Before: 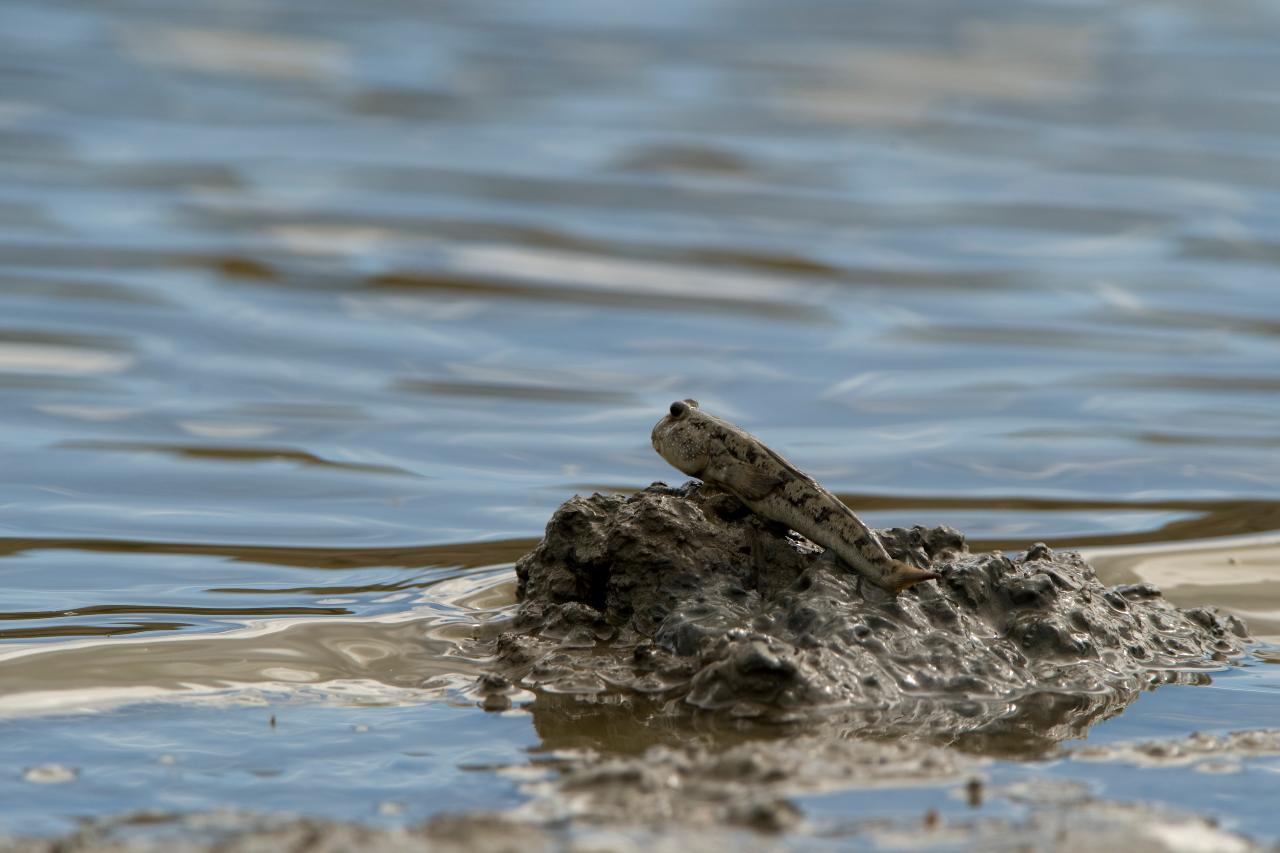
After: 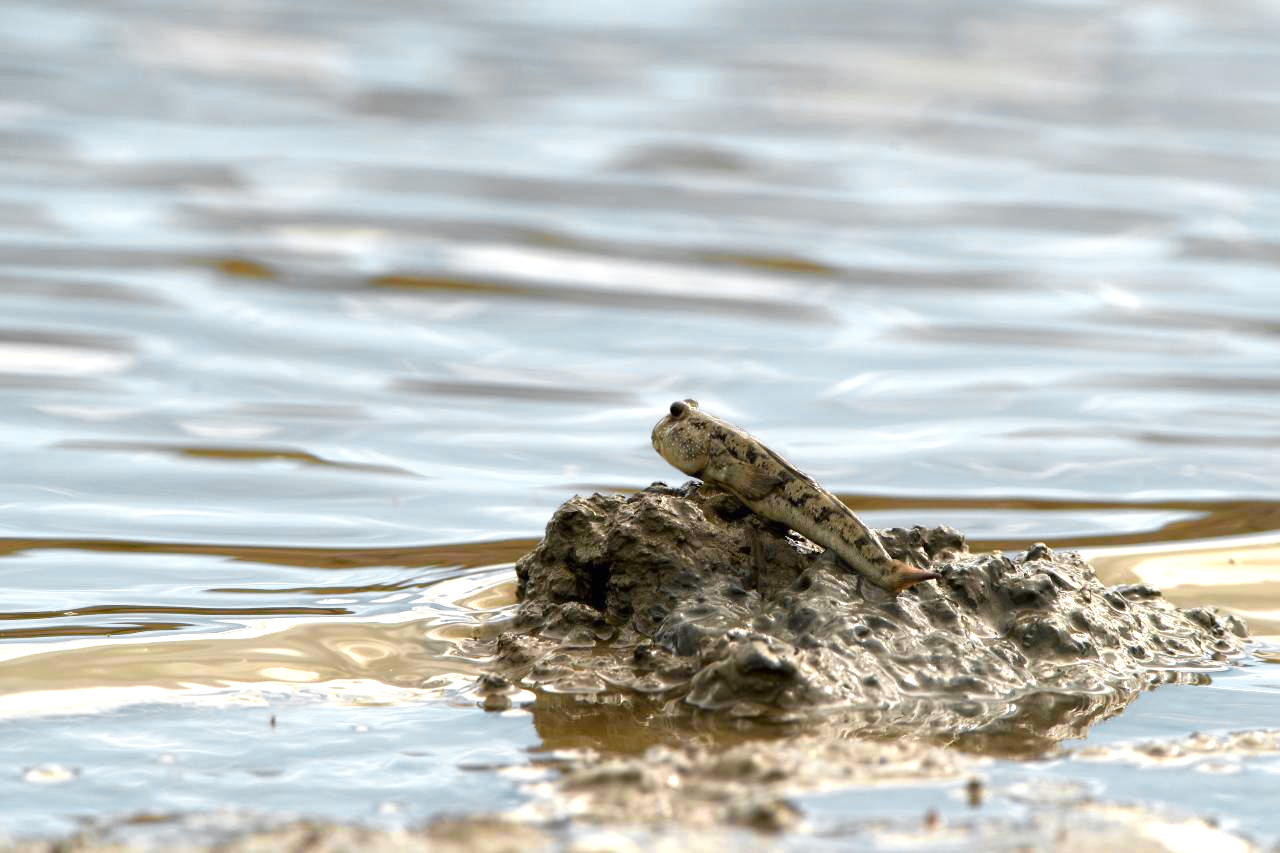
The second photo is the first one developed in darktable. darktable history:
color zones: curves: ch0 [(0.257, 0.558) (0.75, 0.565)]; ch1 [(0.004, 0.857) (0.14, 0.416) (0.257, 0.695) (0.442, 0.032) (0.736, 0.266) (0.891, 0.741)]; ch2 [(0, 0.623) (0.112, 0.436) (0.271, 0.474) (0.516, 0.64) (0.743, 0.286)]
exposure: black level correction 0, exposure 1.099 EV, compensate highlight preservation false
